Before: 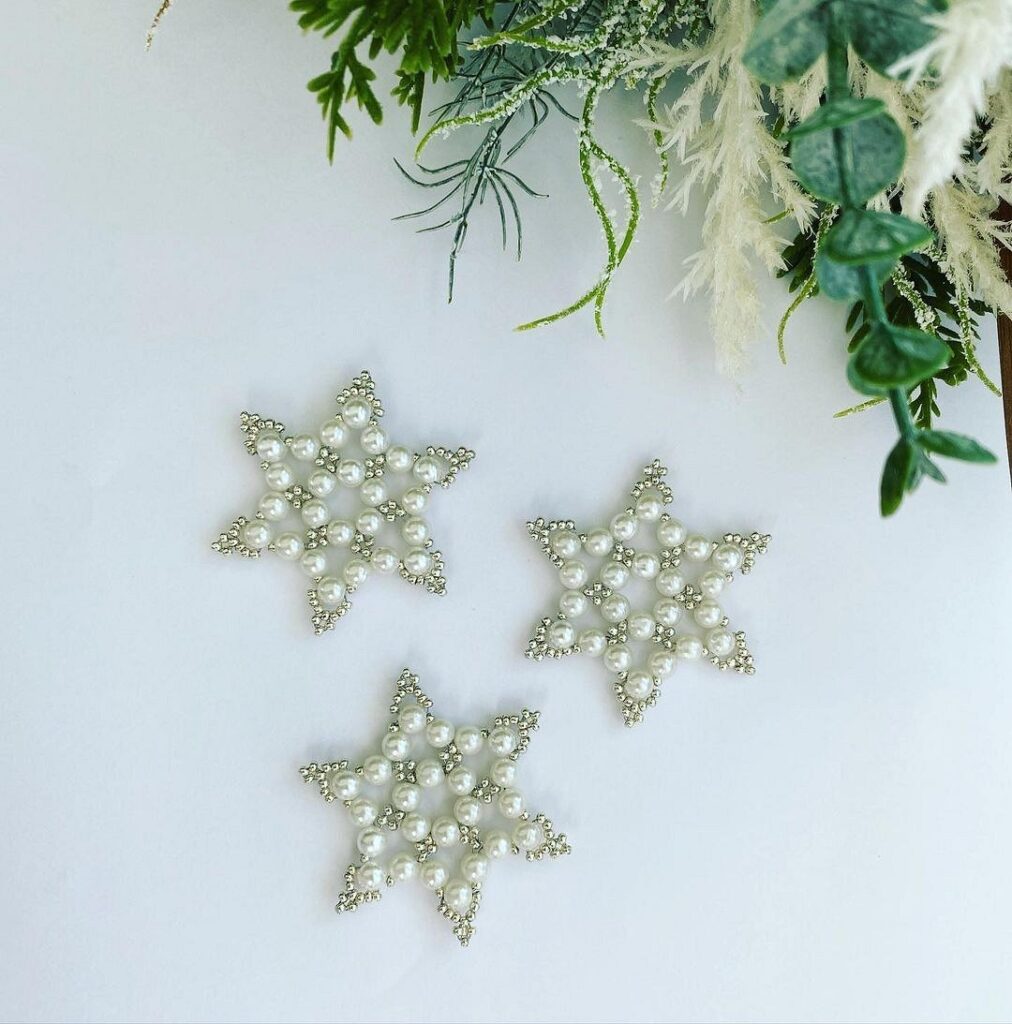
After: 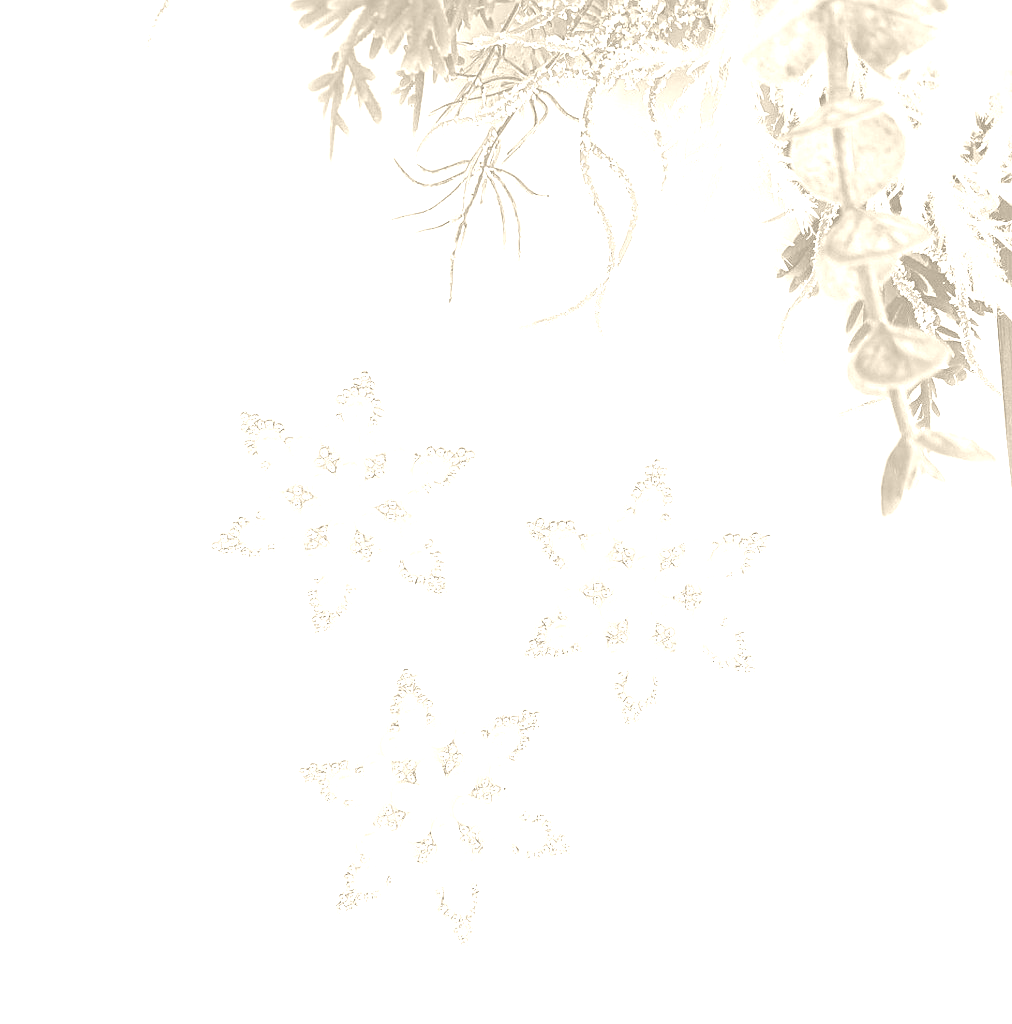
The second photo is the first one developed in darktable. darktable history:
exposure: black level correction 0.001, exposure 0.955 EV, compensate exposure bias true, compensate highlight preservation false
sharpen: on, module defaults
colorize: hue 36°, saturation 71%, lightness 80.79%
